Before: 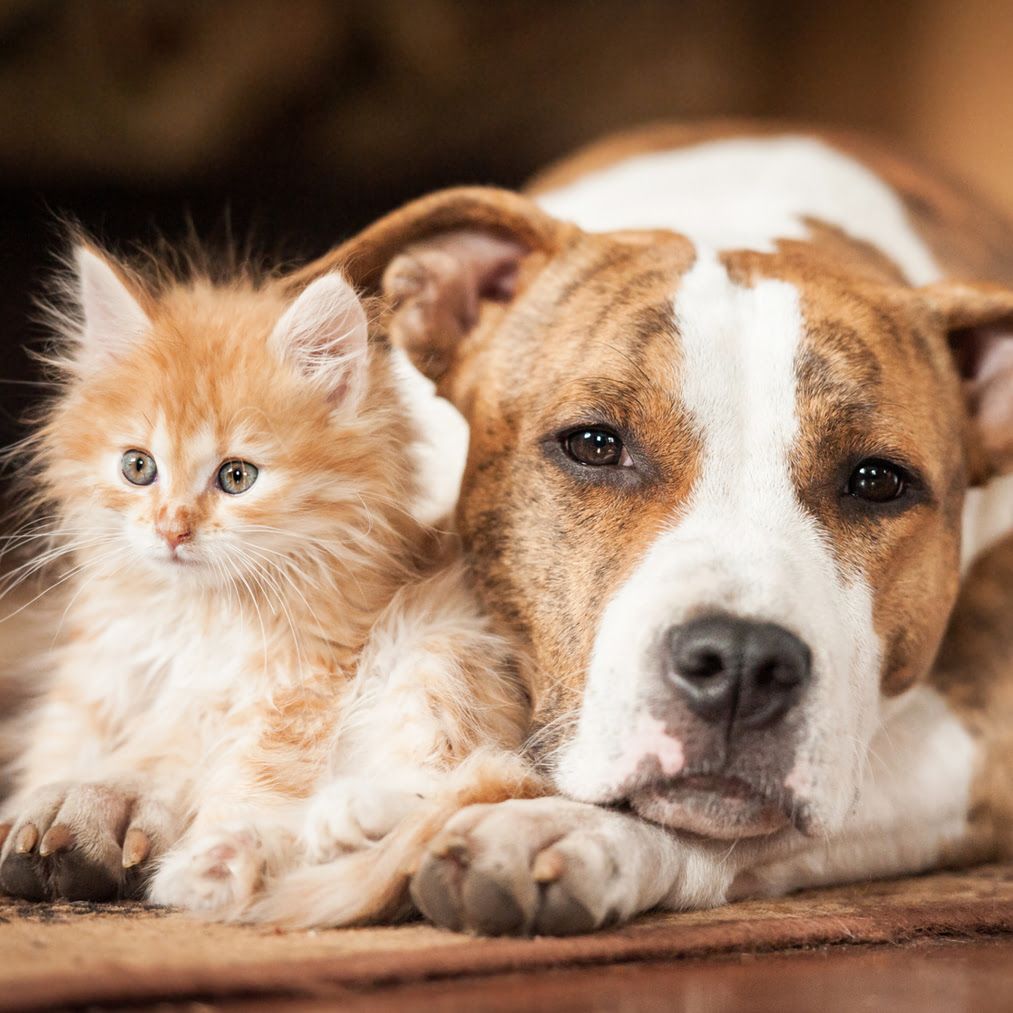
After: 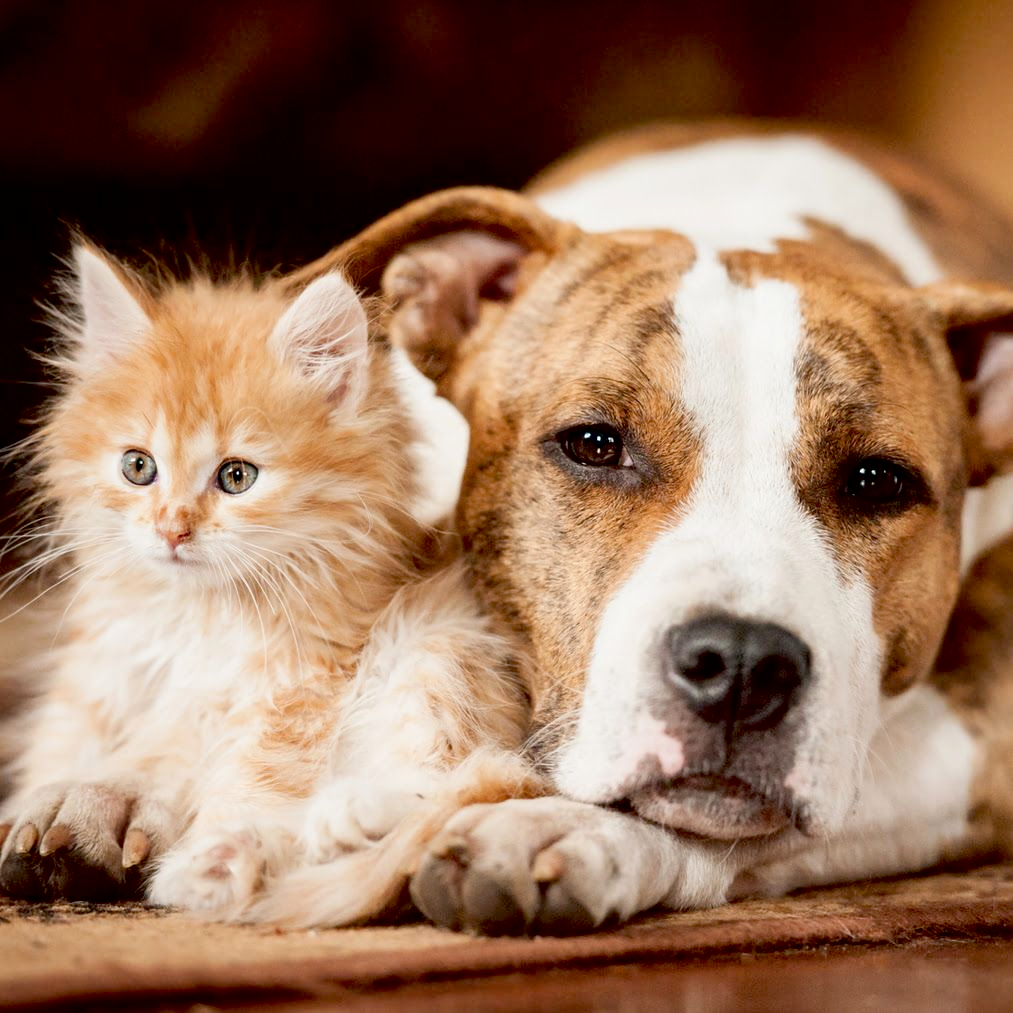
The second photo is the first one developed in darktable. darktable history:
exposure: black level correction 0.027, exposure -0.08 EV, compensate highlight preservation false
contrast brightness saturation: contrast 0.099, brightness 0.015, saturation 0.016
